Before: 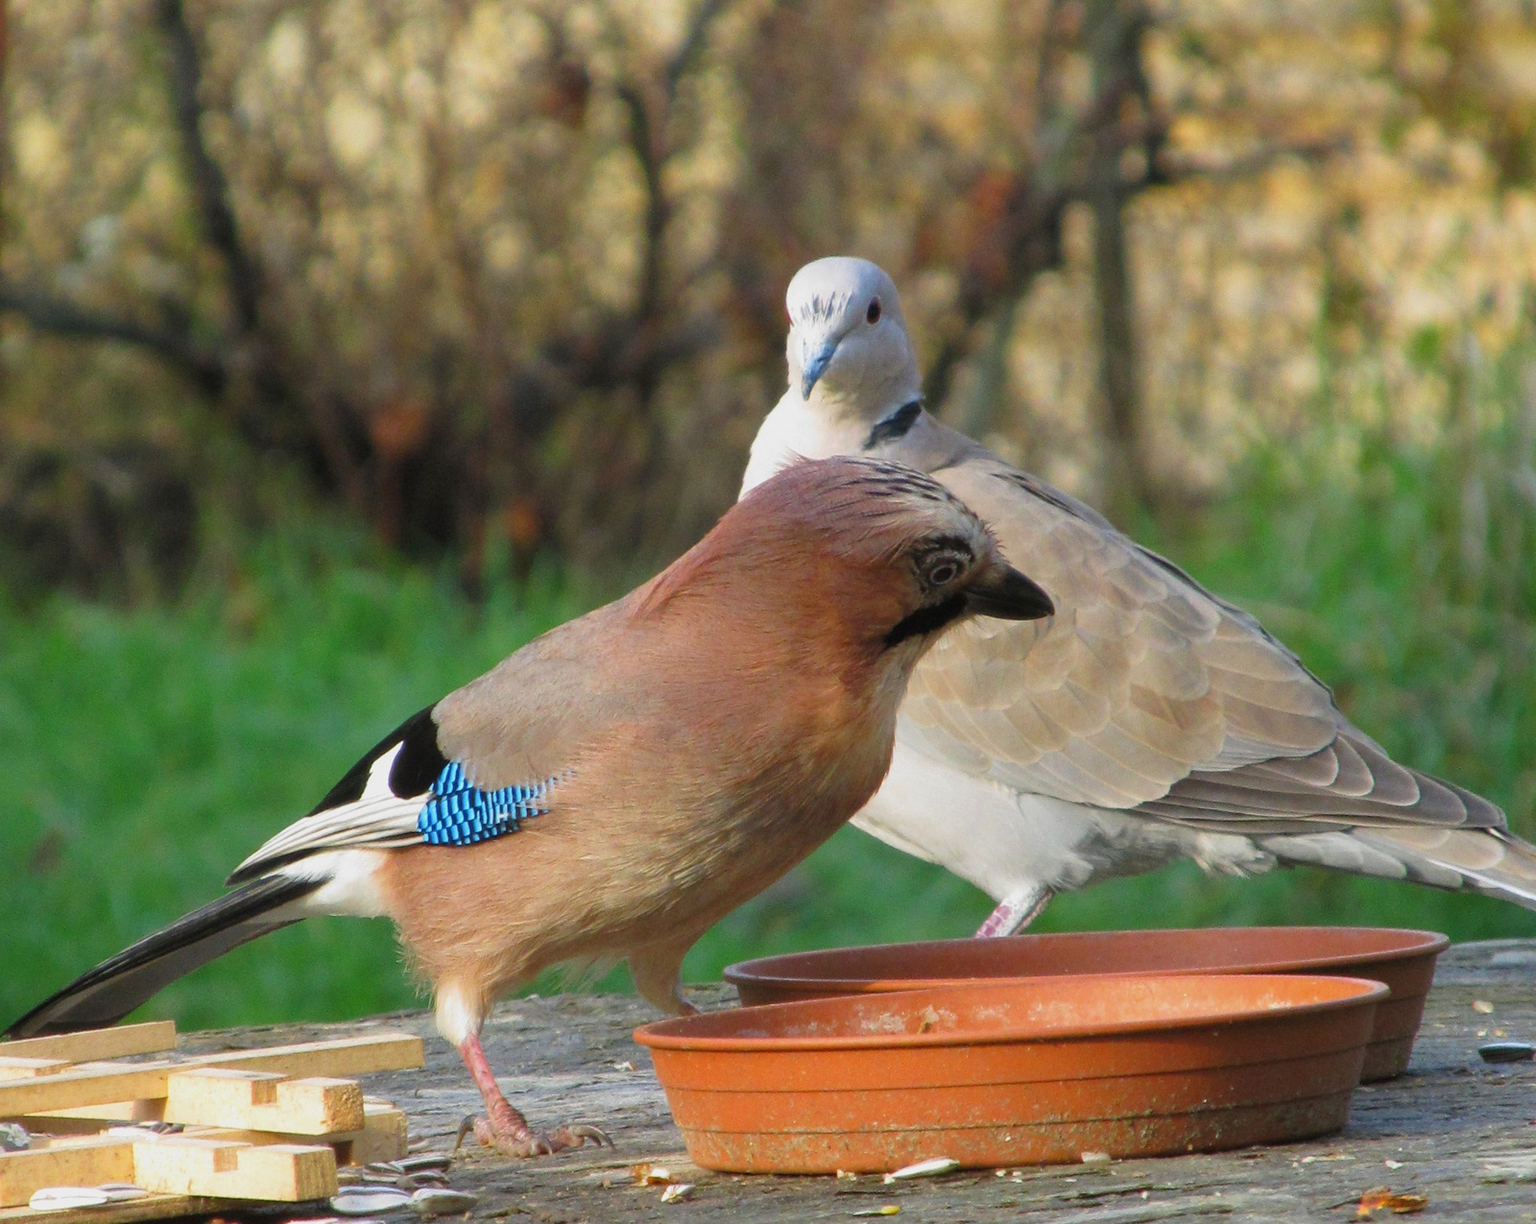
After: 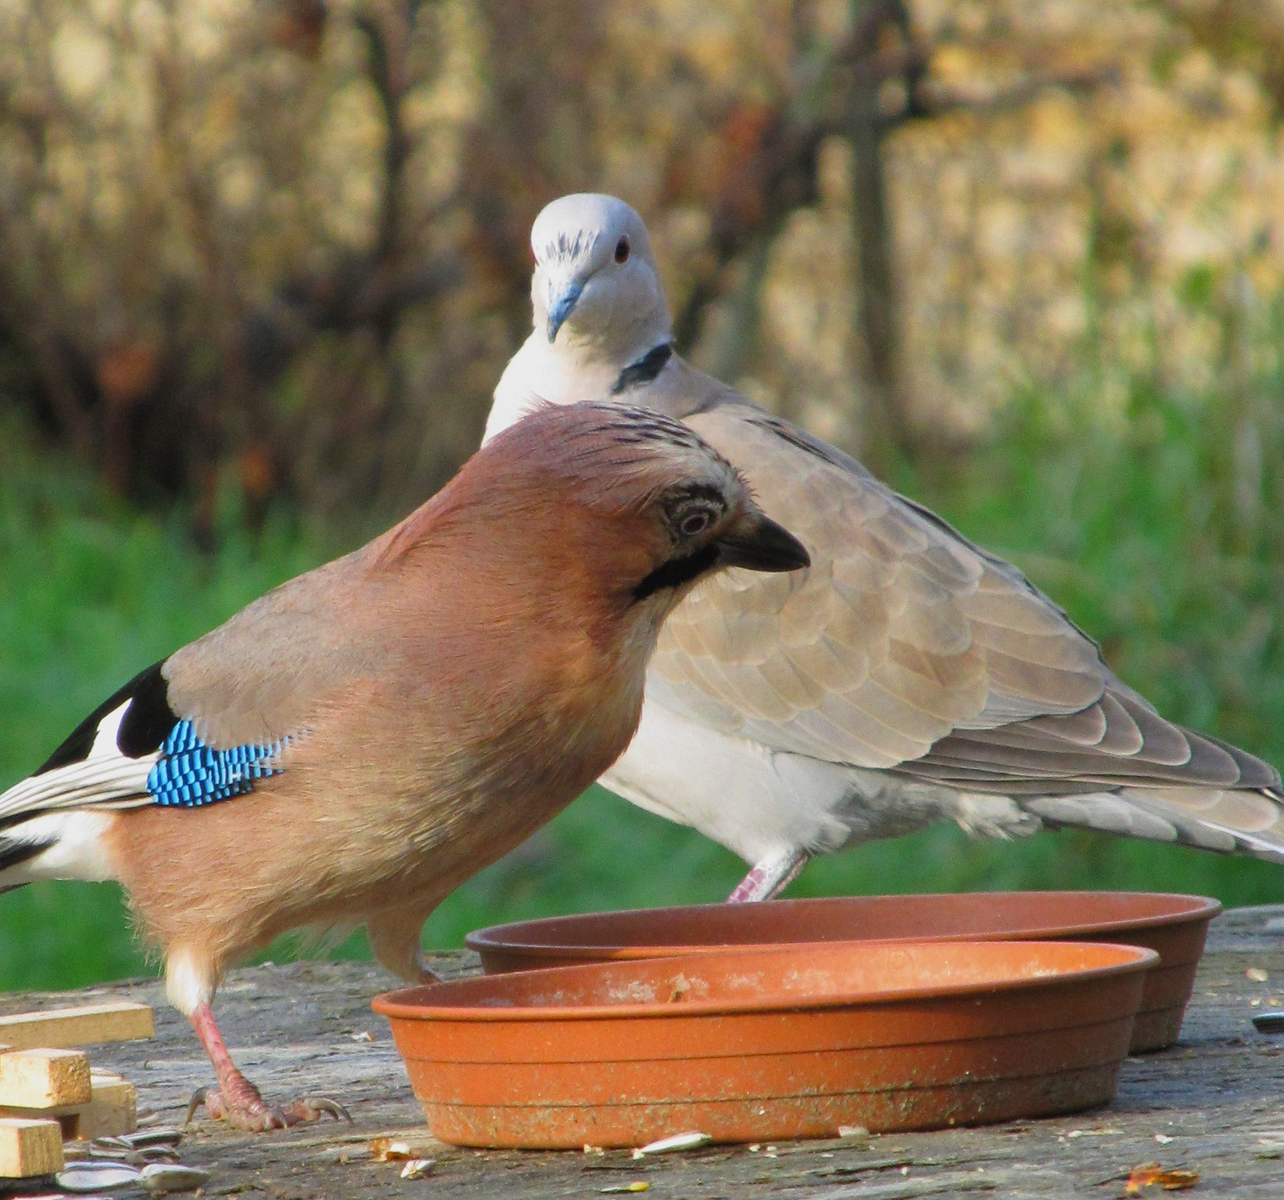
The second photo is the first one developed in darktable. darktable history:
crop and rotate: left 18.032%, top 5.859%, right 1.665%
